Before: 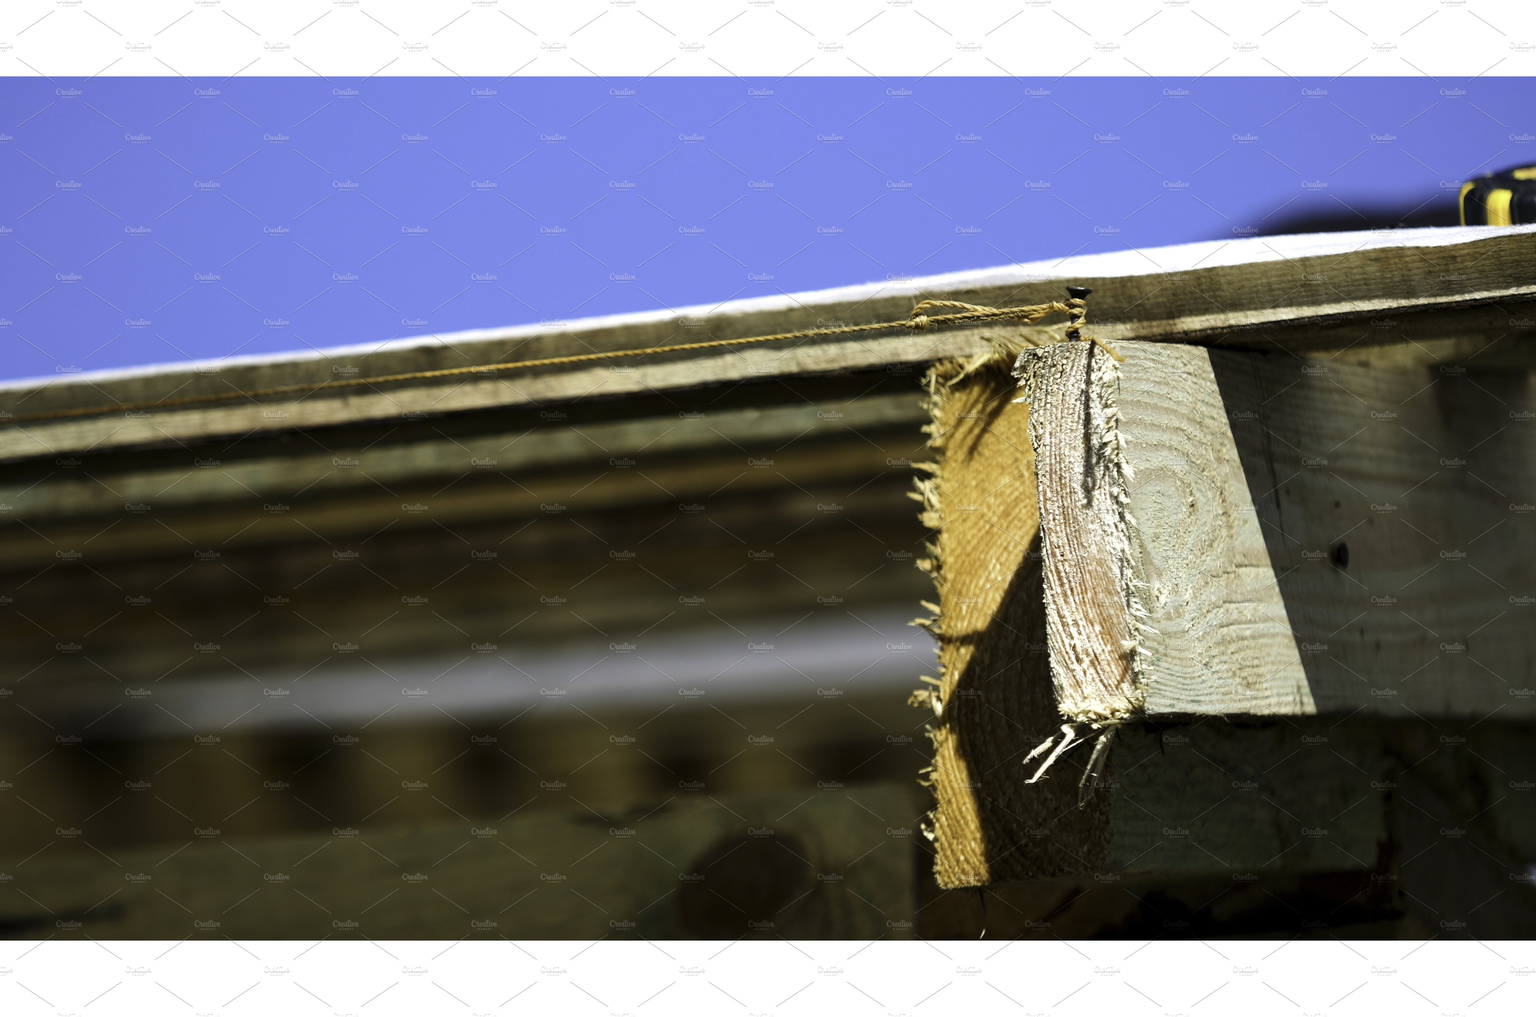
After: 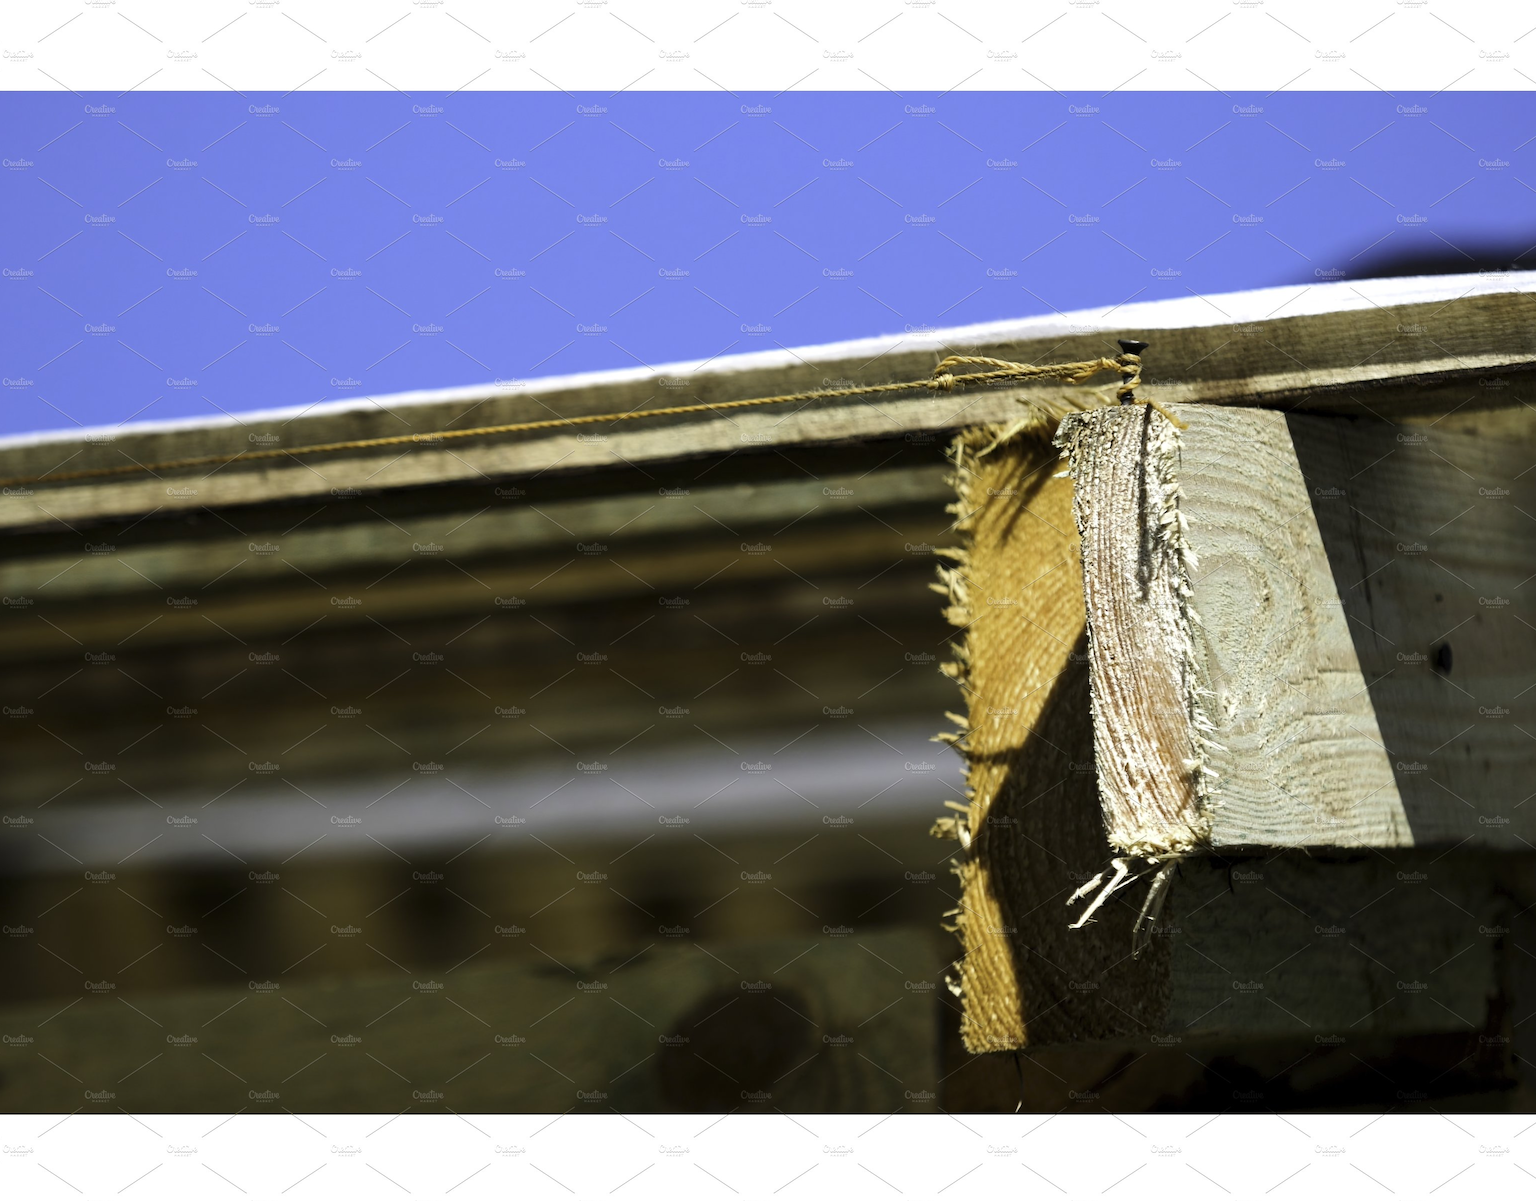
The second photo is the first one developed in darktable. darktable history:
vibrance: on, module defaults
crop: left 8.026%, right 7.374%
